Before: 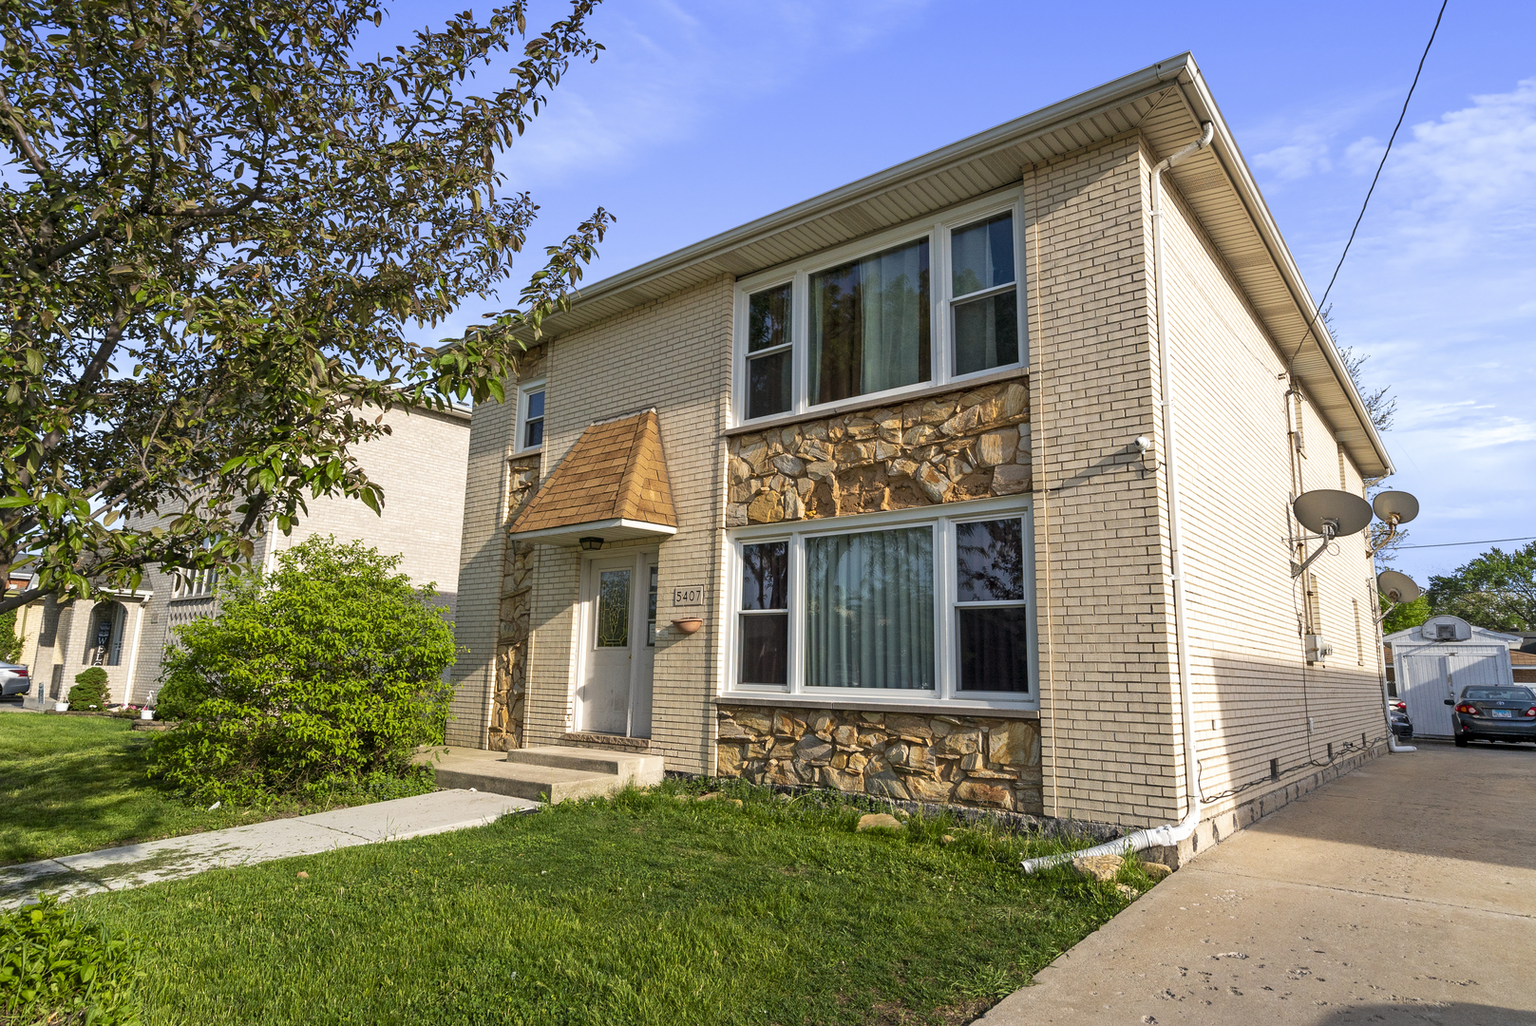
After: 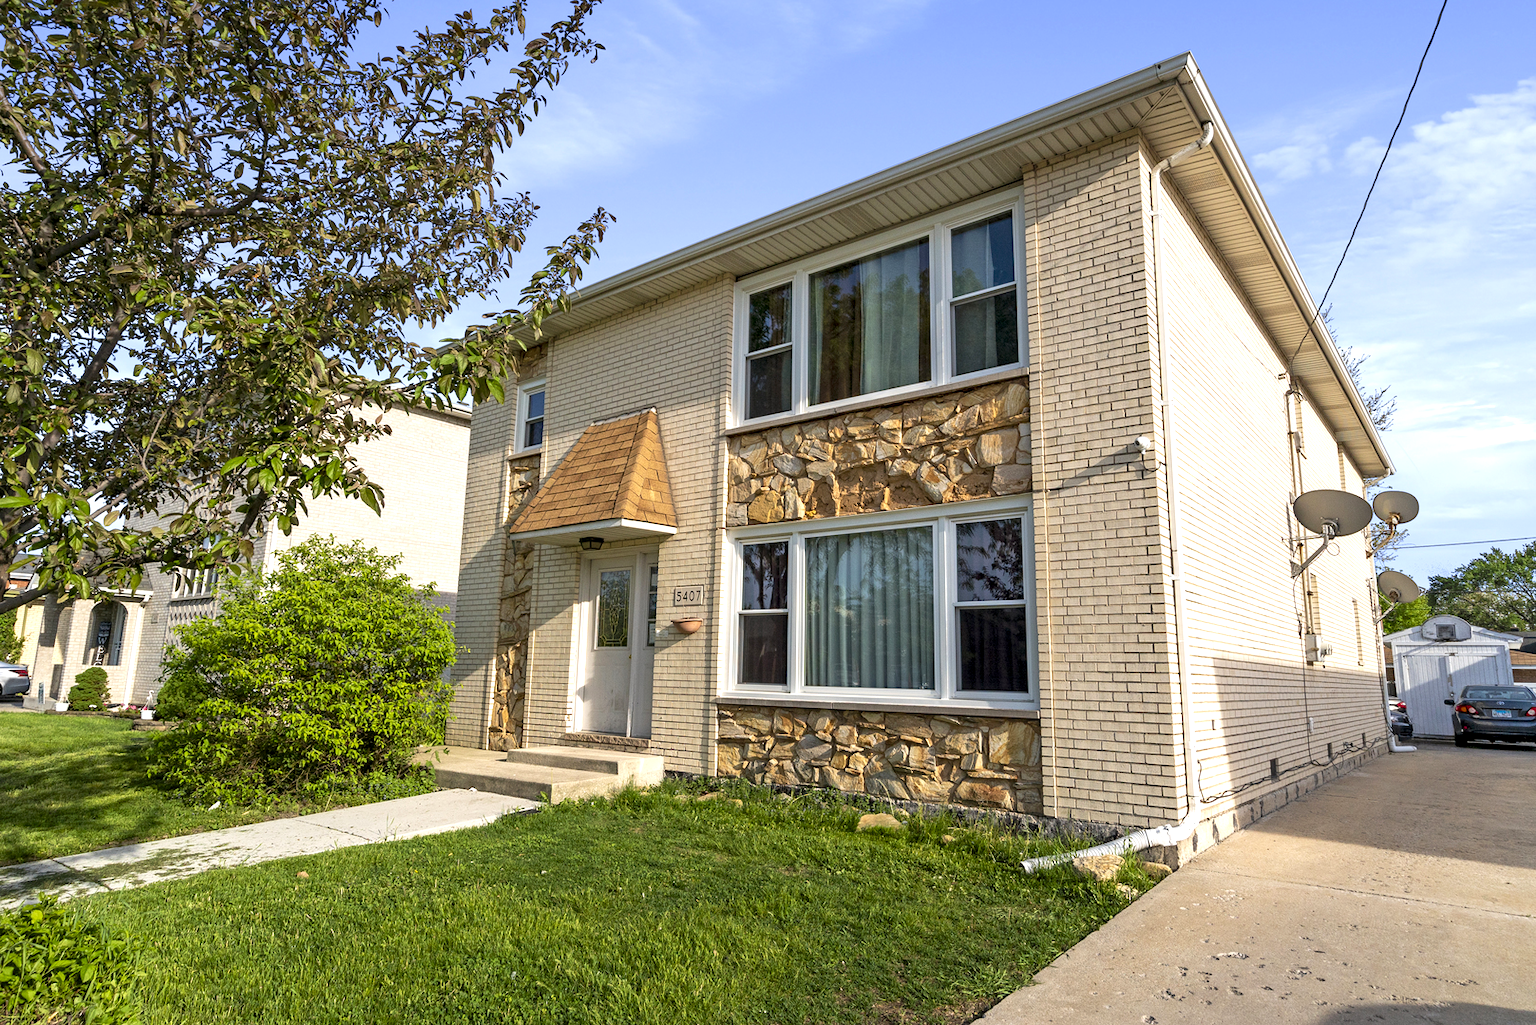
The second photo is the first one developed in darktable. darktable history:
exposure: black level correction 0.004, exposure 0.385 EV, compensate highlight preservation false
